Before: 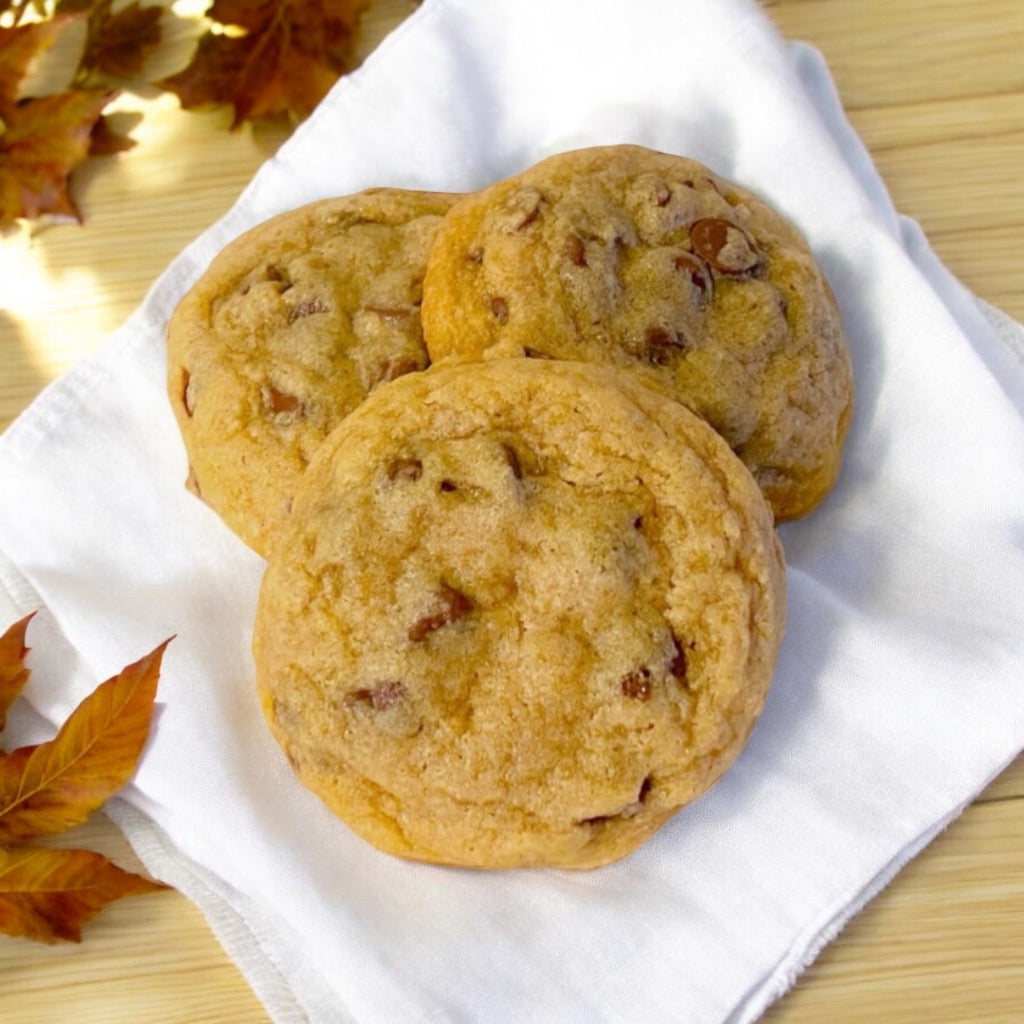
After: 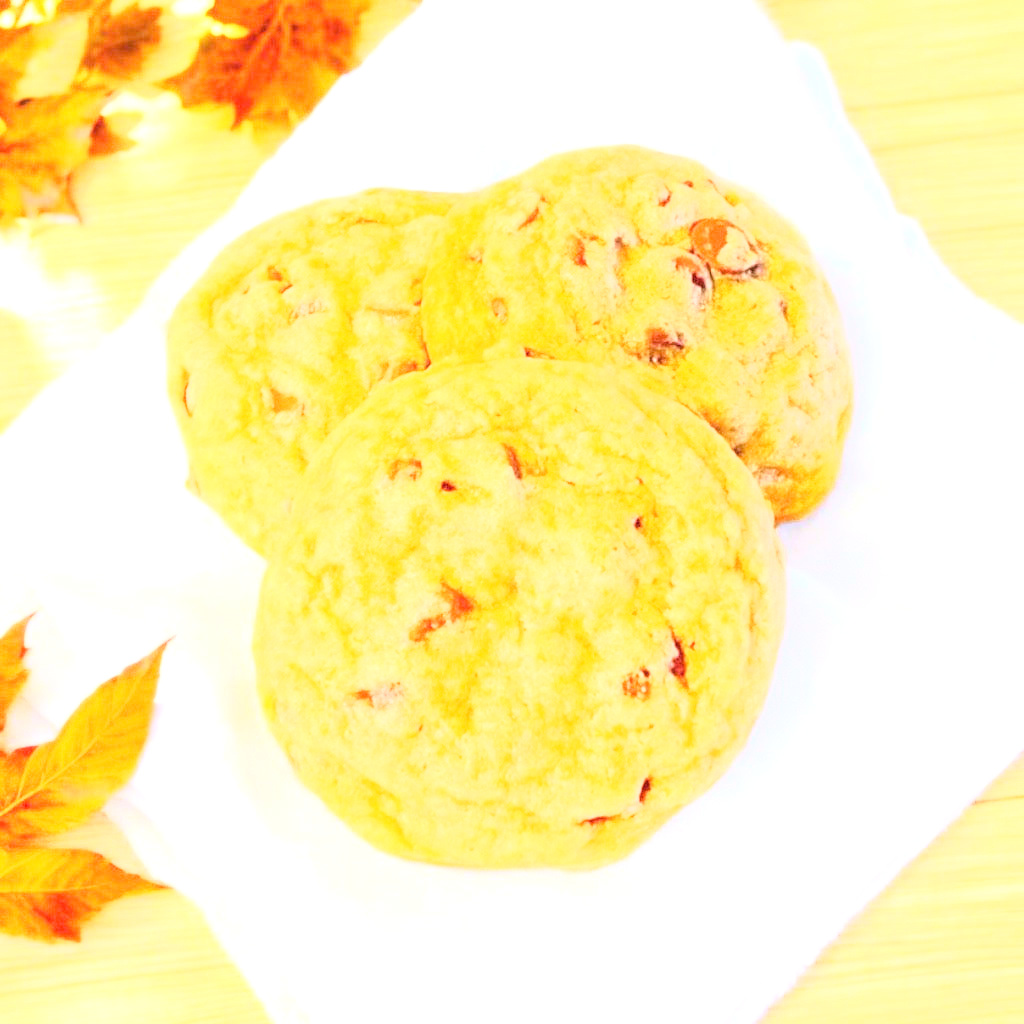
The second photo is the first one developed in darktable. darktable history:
exposure: black level correction 0, exposure 2.327 EV, compensate exposure bias true, compensate highlight preservation false
base curve: curves: ch0 [(0, 0) (0.025, 0.046) (0.112, 0.277) (0.467, 0.74) (0.814, 0.929) (1, 0.942)]
